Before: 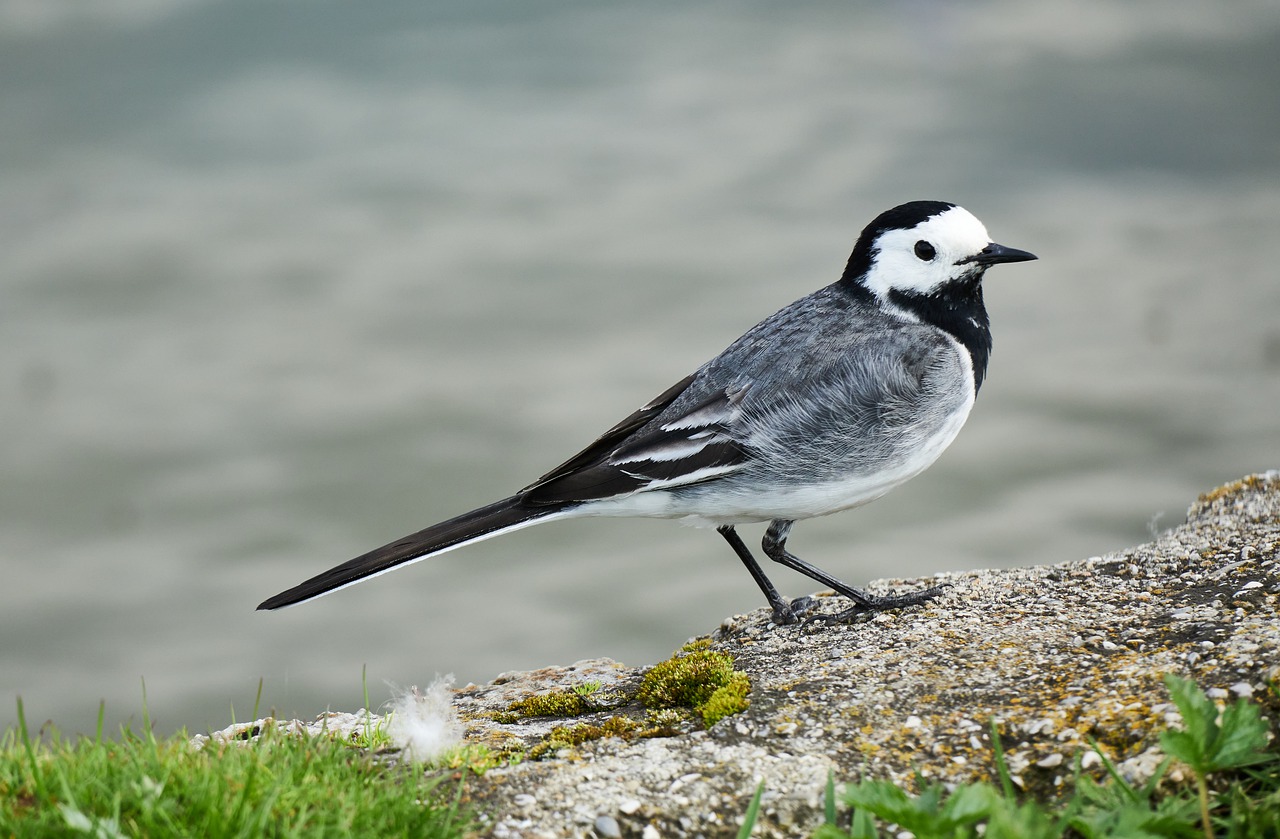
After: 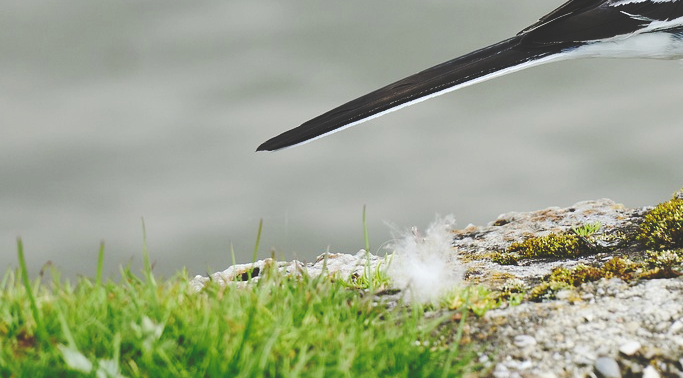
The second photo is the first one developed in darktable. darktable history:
crop and rotate: top 54.778%, right 46.61%, bottom 0.159%
base curve: curves: ch0 [(0, 0.024) (0.055, 0.065) (0.121, 0.166) (0.236, 0.319) (0.693, 0.726) (1, 1)], preserve colors none
